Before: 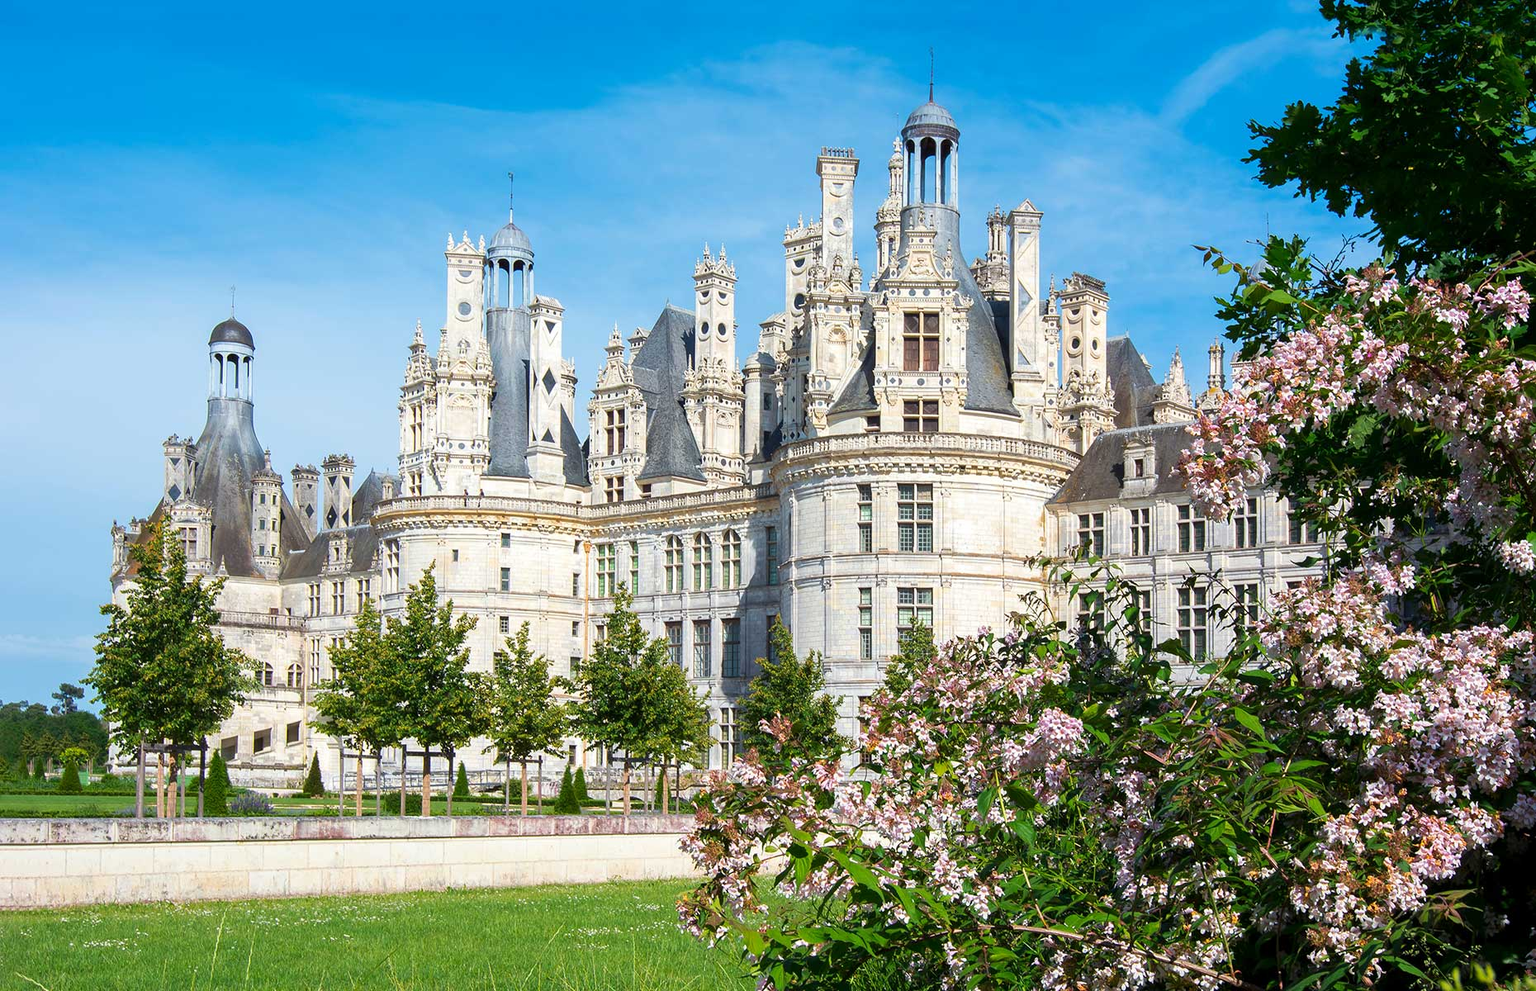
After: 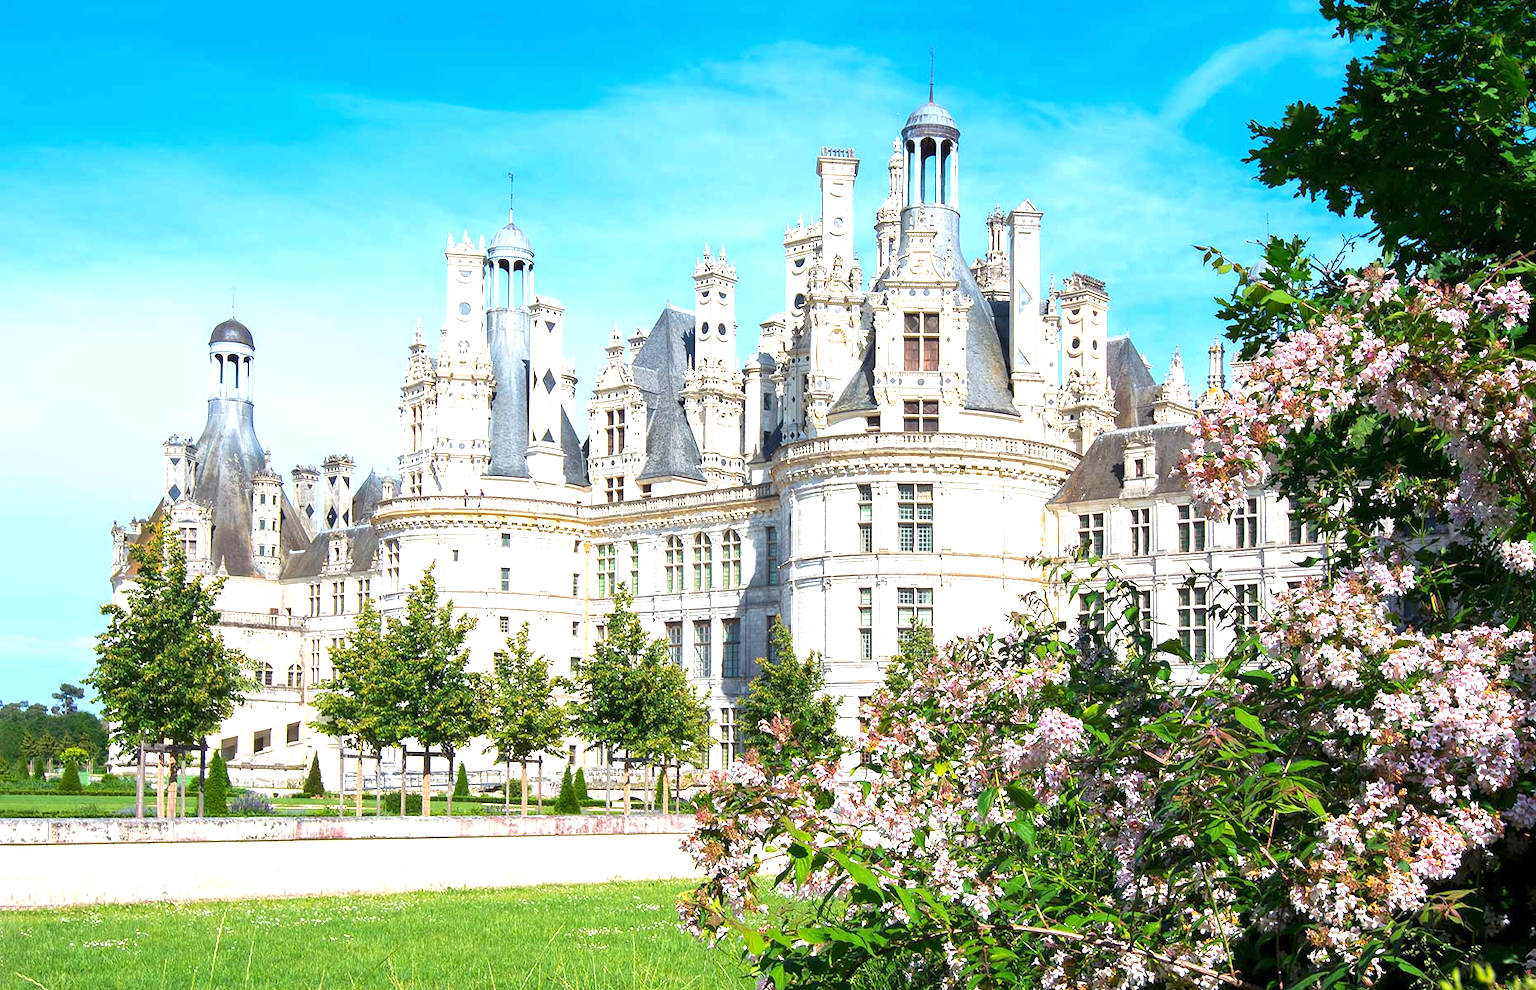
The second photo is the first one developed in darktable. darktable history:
exposure: black level correction 0, exposure 0.889 EV, compensate highlight preservation false
tone equalizer: edges refinement/feathering 500, mask exposure compensation -1.57 EV, preserve details no
